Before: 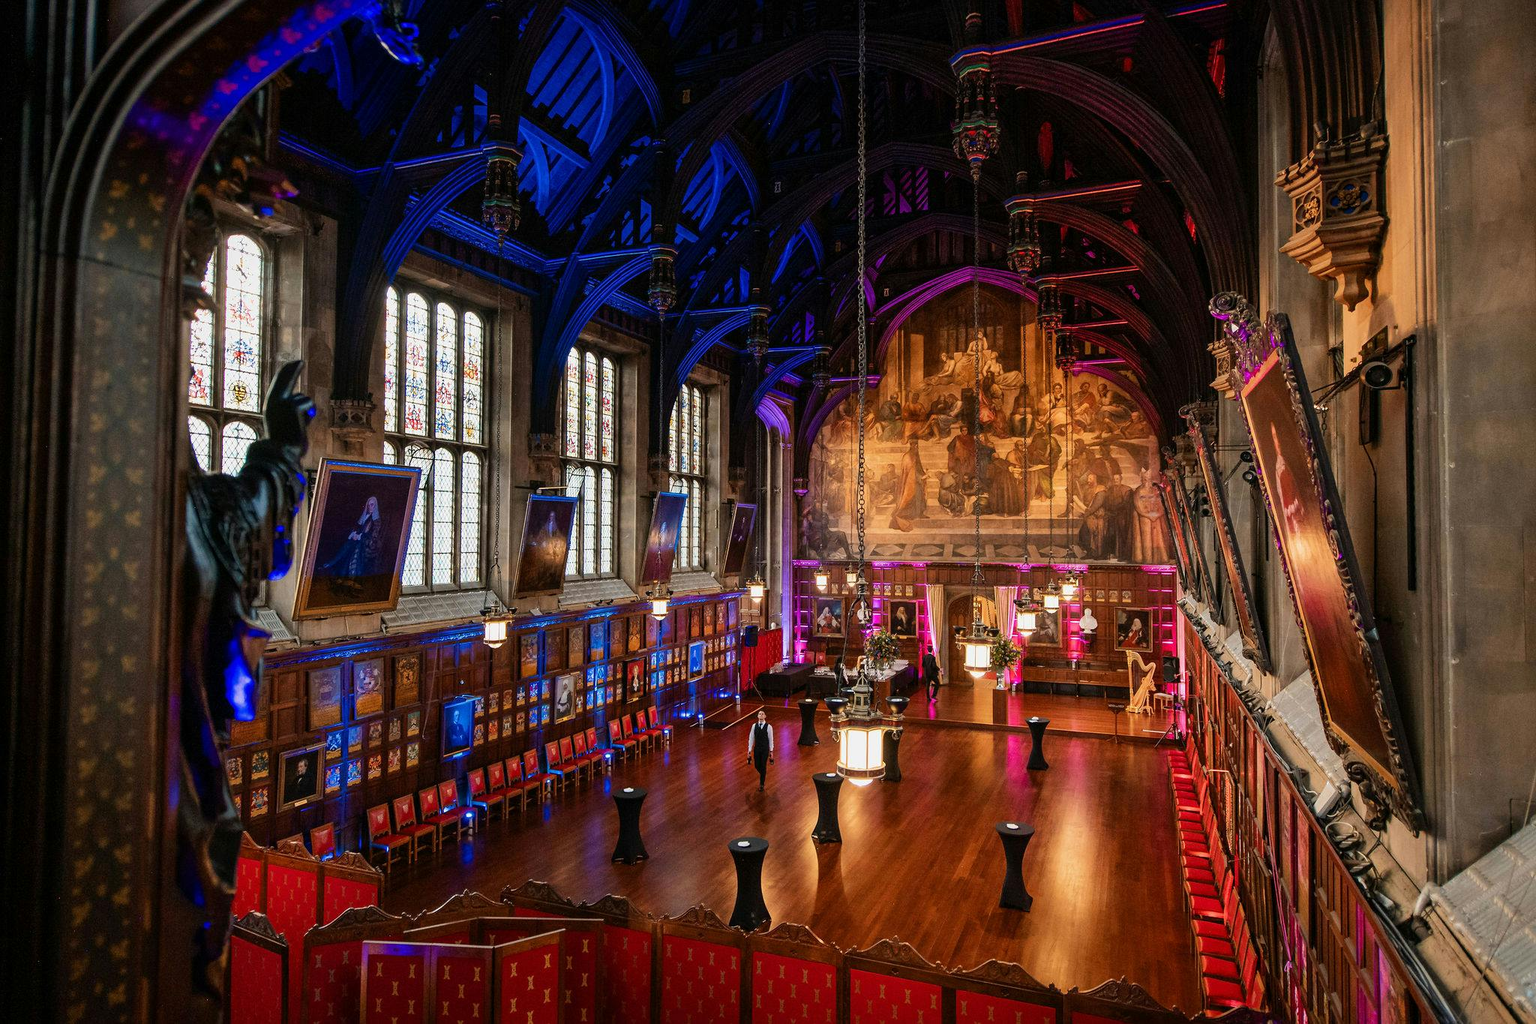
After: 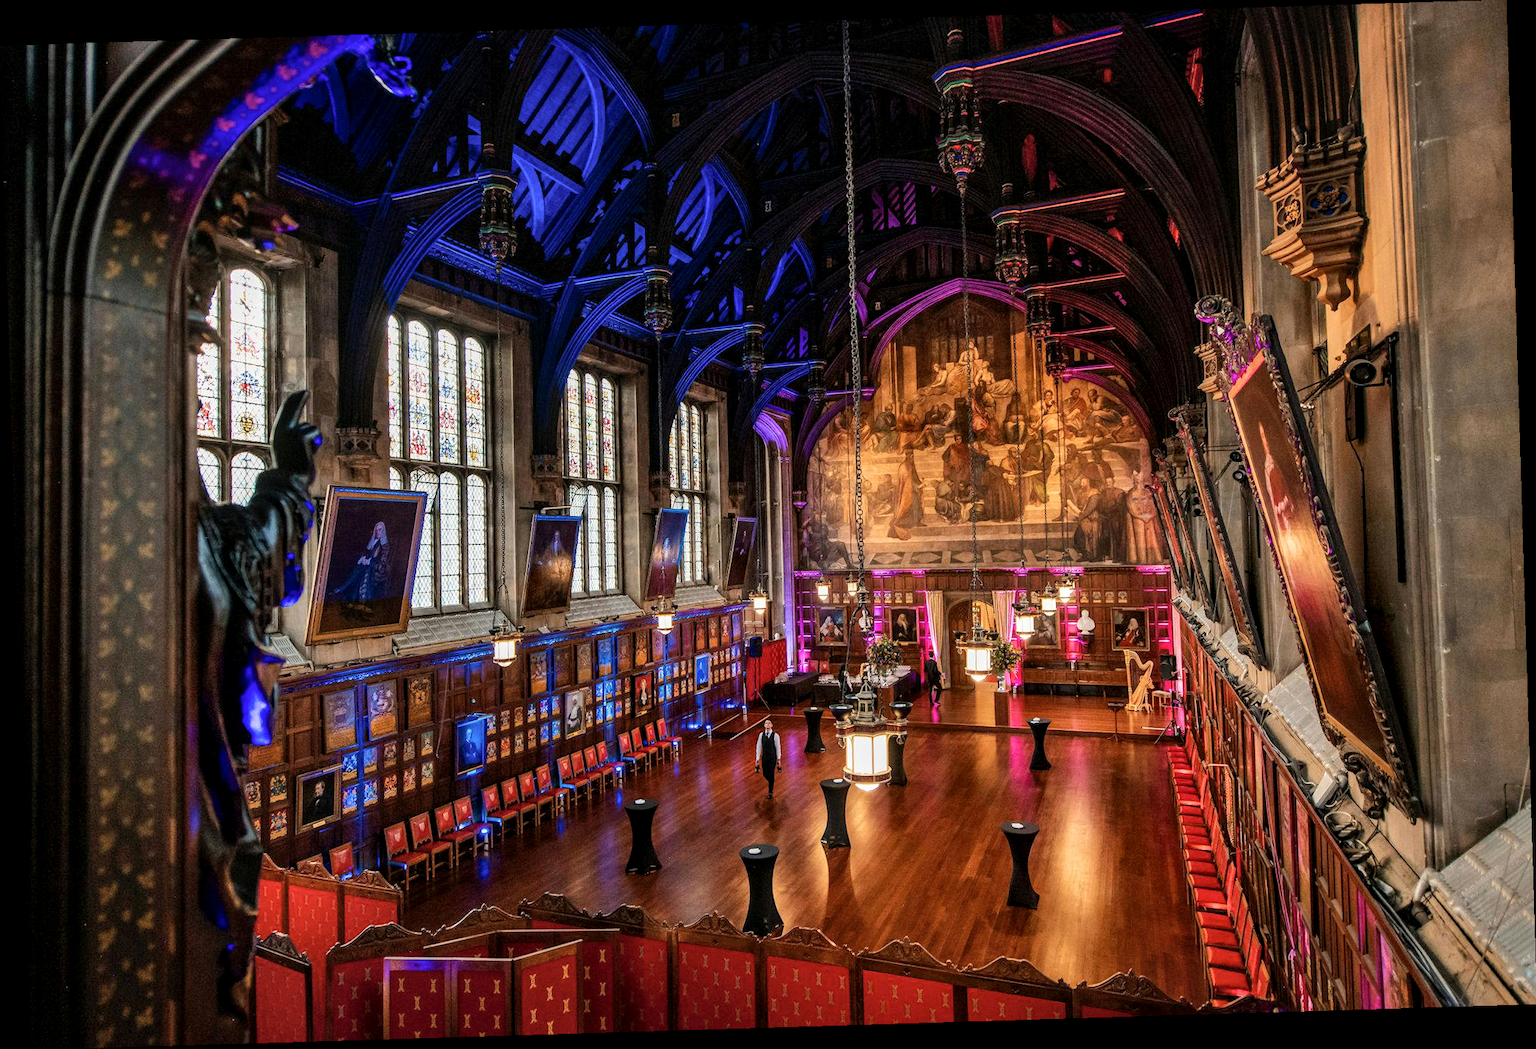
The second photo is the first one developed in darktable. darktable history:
local contrast: detail 130%
shadows and highlights: shadows 32, highlights -32, soften with gaussian
rotate and perspective: rotation -1.75°, automatic cropping off
